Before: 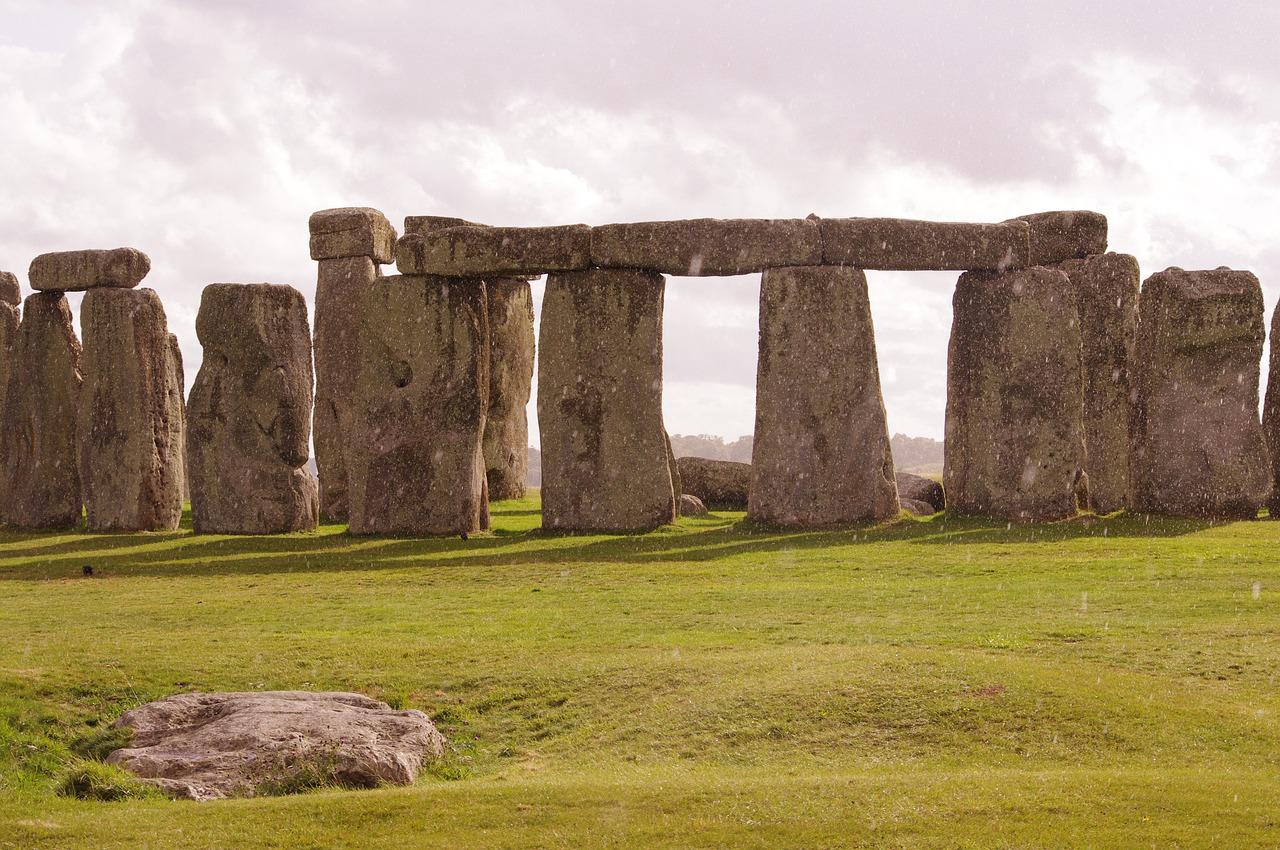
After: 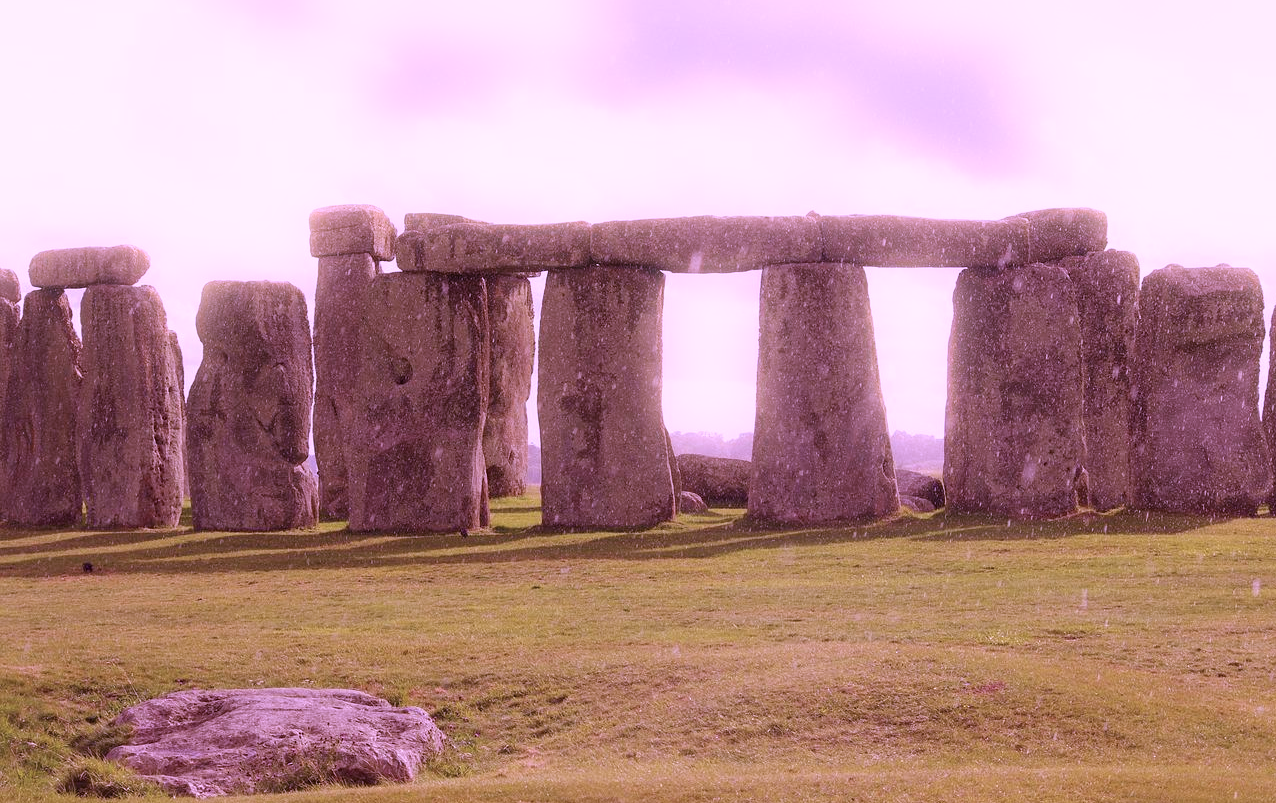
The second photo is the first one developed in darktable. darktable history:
color calibration: output R [1.107, -0.012, -0.003, 0], output B [0, 0, 1.308, 0], illuminant custom, x 0.389, y 0.387, temperature 3838.64 K
crop: top 0.448%, right 0.264%, bottom 5.045%
rgb levels: mode RGB, independent channels, levels [[0, 0.474, 1], [0, 0.5, 1], [0, 0.5, 1]]
exposure: exposure -0.177 EV, compensate highlight preservation false
bloom: size 5%, threshold 95%, strength 15%
